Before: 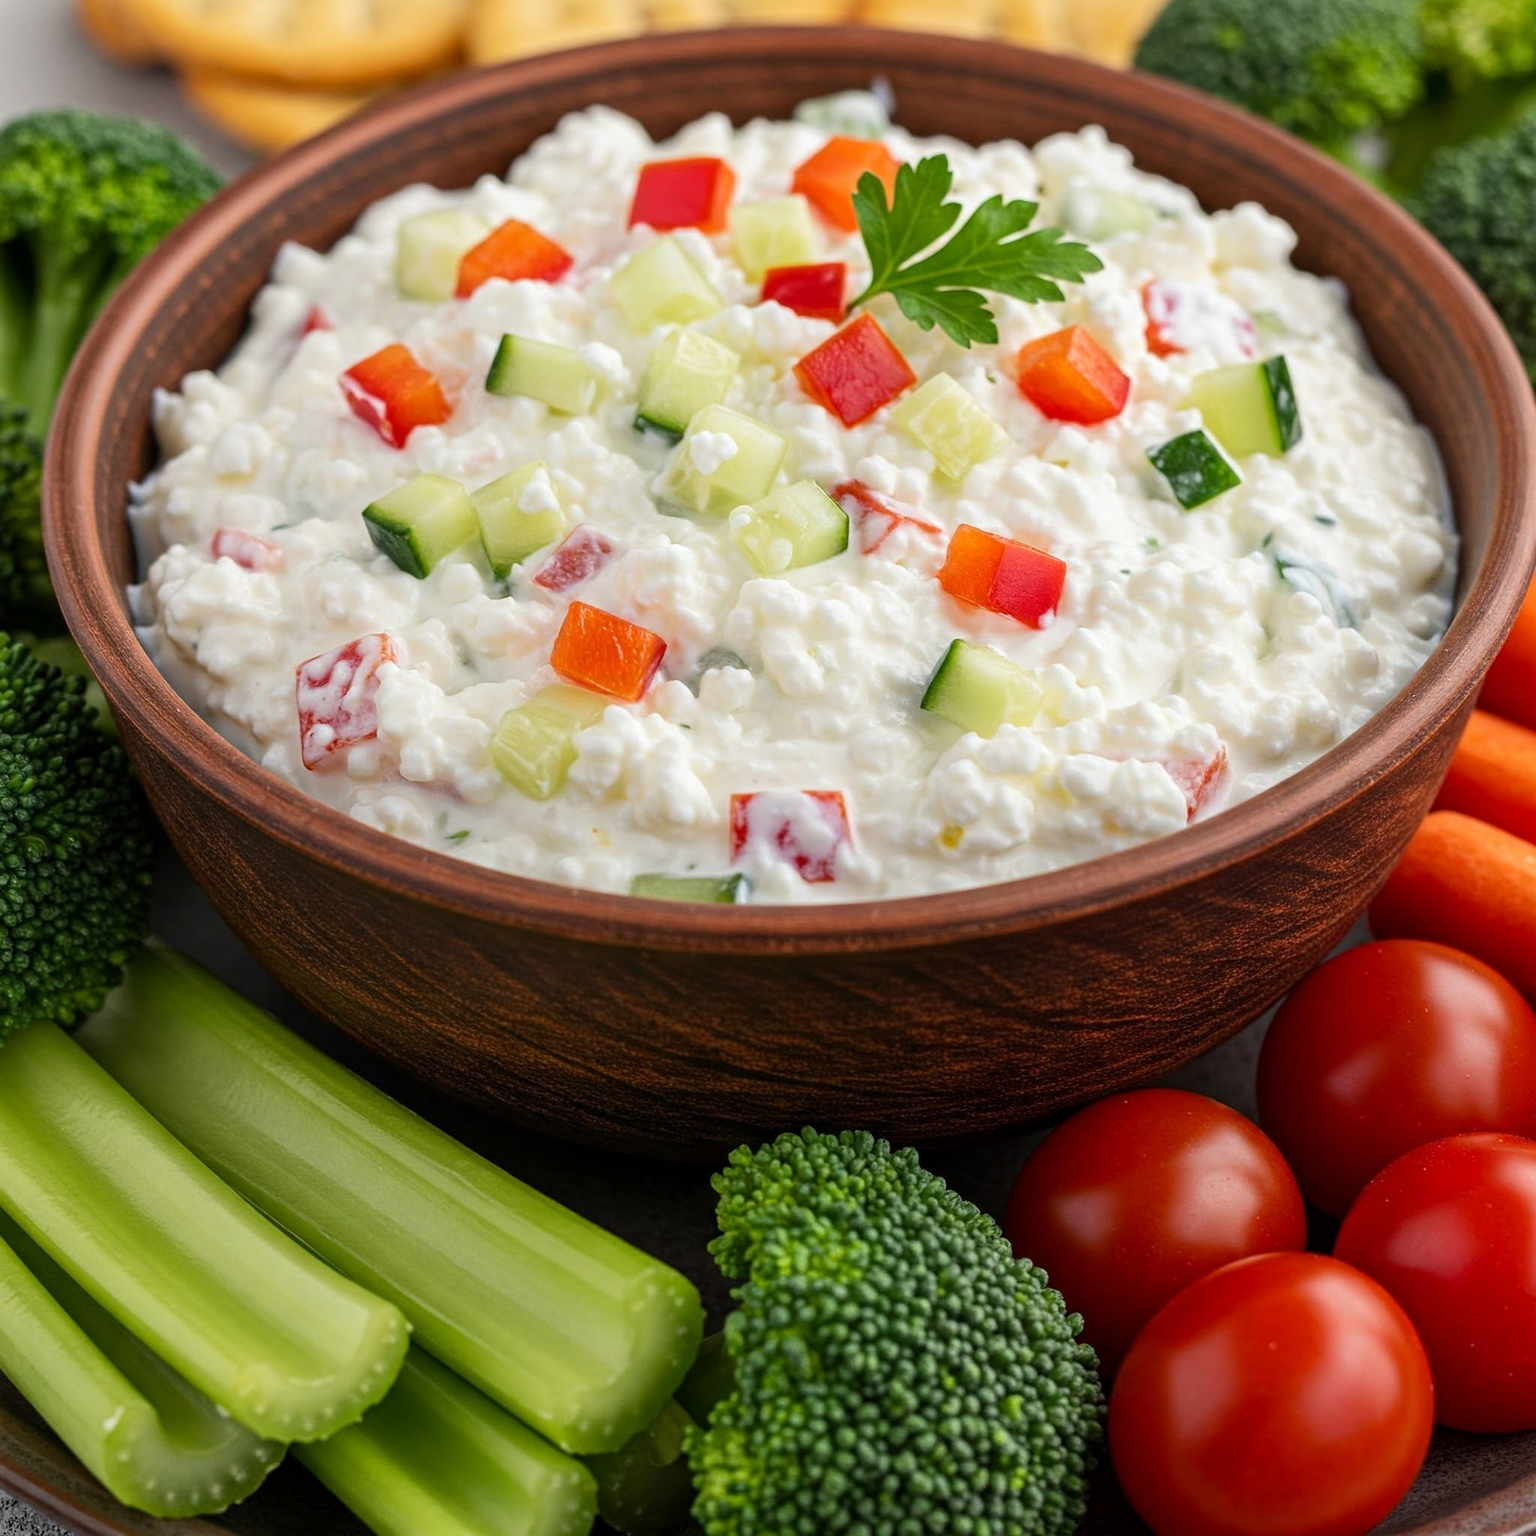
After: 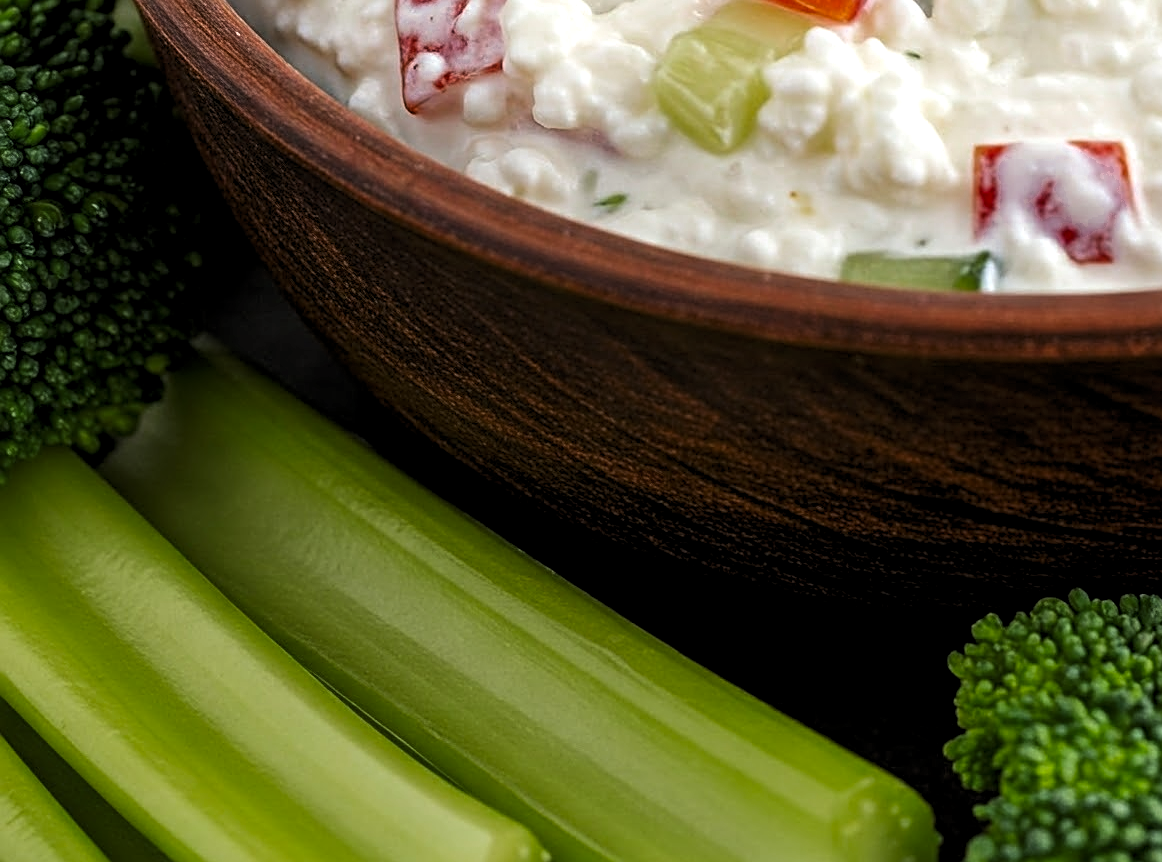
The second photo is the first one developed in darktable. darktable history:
color zones: curves: ch0 [(0.27, 0.396) (0.563, 0.504) (0.75, 0.5) (0.787, 0.307)]
sharpen: on, module defaults
levels: levels [0.052, 0.496, 0.908]
crop: top 44.628%, right 43.236%, bottom 13.259%
